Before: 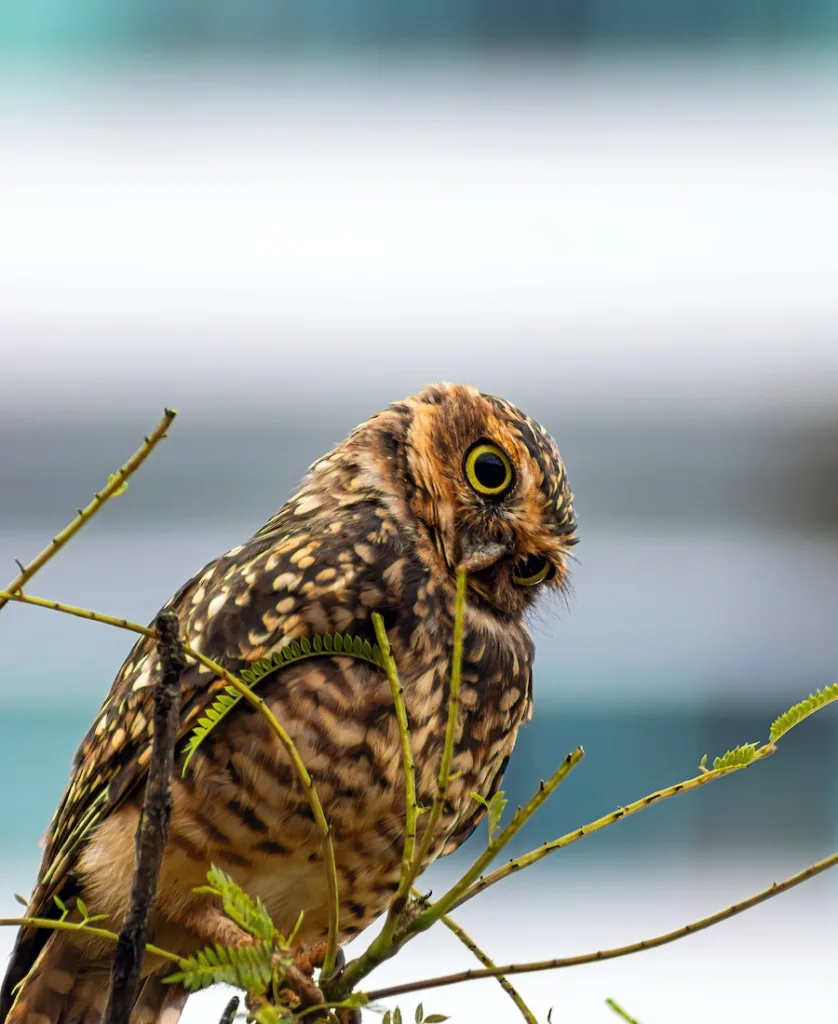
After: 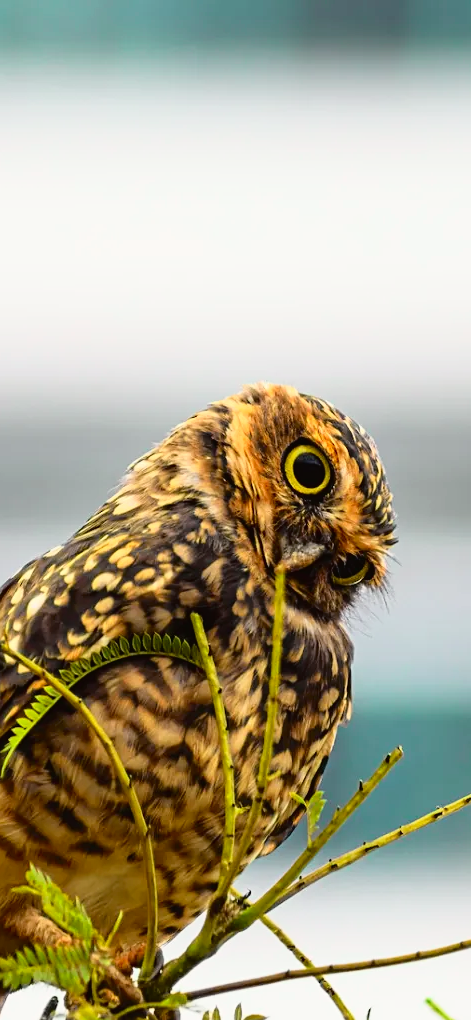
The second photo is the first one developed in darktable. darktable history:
tone curve: curves: ch0 [(0, 0.021) (0.049, 0.044) (0.157, 0.131) (0.359, 0.419) (0.469, 0.544) (0.634, 0.722) (0.839, 0.909) (0.998, 0.978)]; ch1 [(0, 0) (0.437, 0.408) (0.472, 0.47) (0.502, 0.503) (0.527, 0.53) (0.564, 0.573) (0.614, 0.654) (0.669, 0.748) (0.859, 0.899) (1, 1)]; ch2 [(0, 0) (0.33, 0.301) (0.421, 0.443) (0.487, 0.504) (0.502, 0.509) (0.535, 0.537) (0.565, 0.595) (0.608, 0.667) (1, 1)], color space Lab, independent channels, preserve colors none
crop: left 21.674%, right 22.086%
sharpen: amount 0.2
